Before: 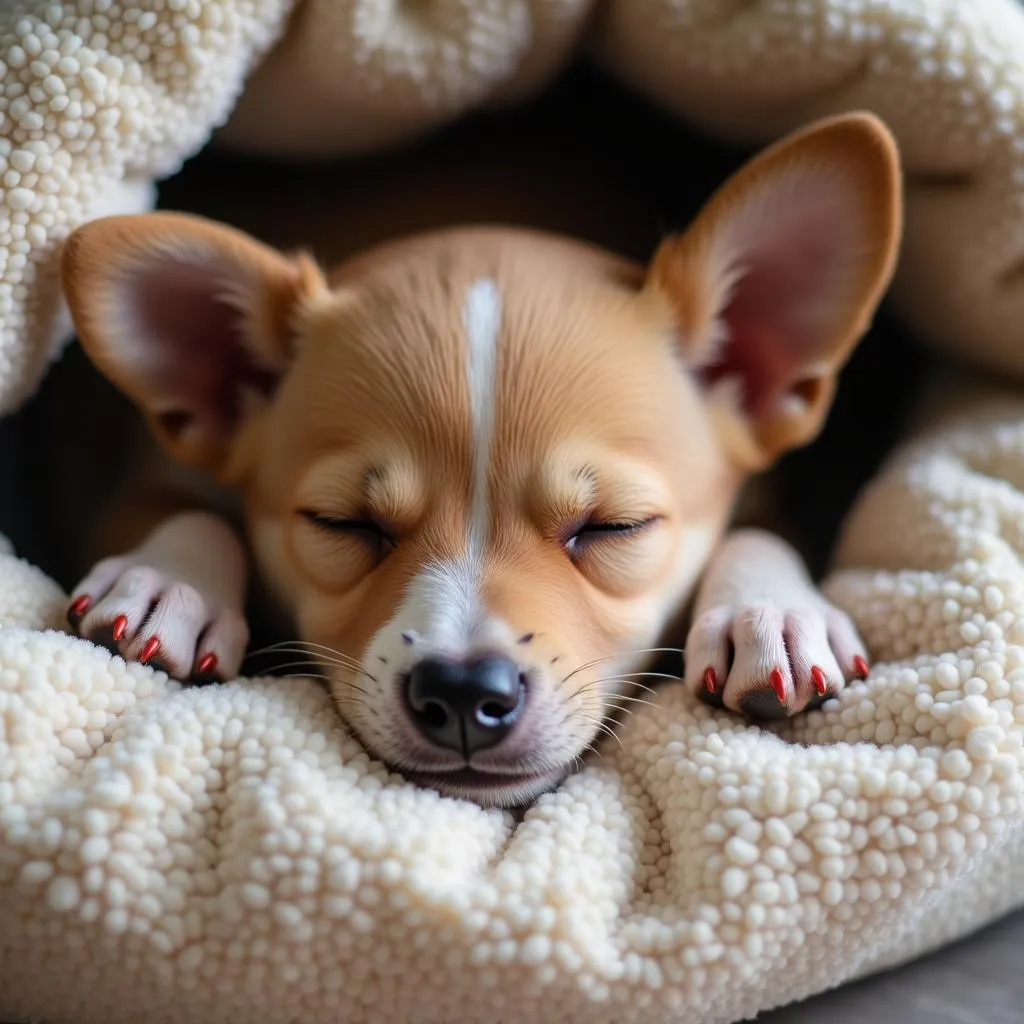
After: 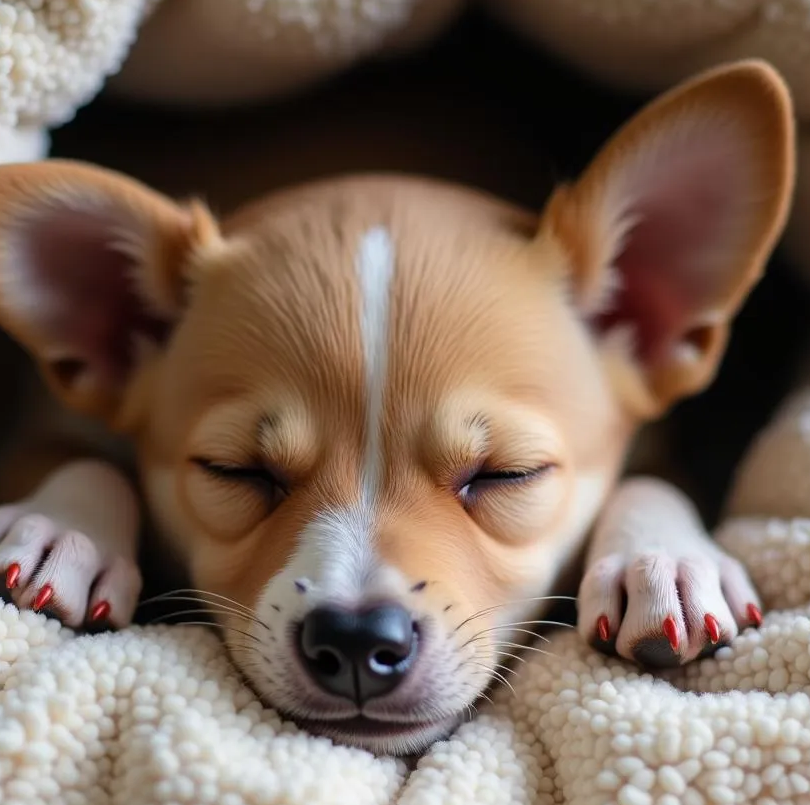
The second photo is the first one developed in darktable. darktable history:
crop and rotate: left 10.501%, top 5.153%, right 10.367%, bottom 16.138%
